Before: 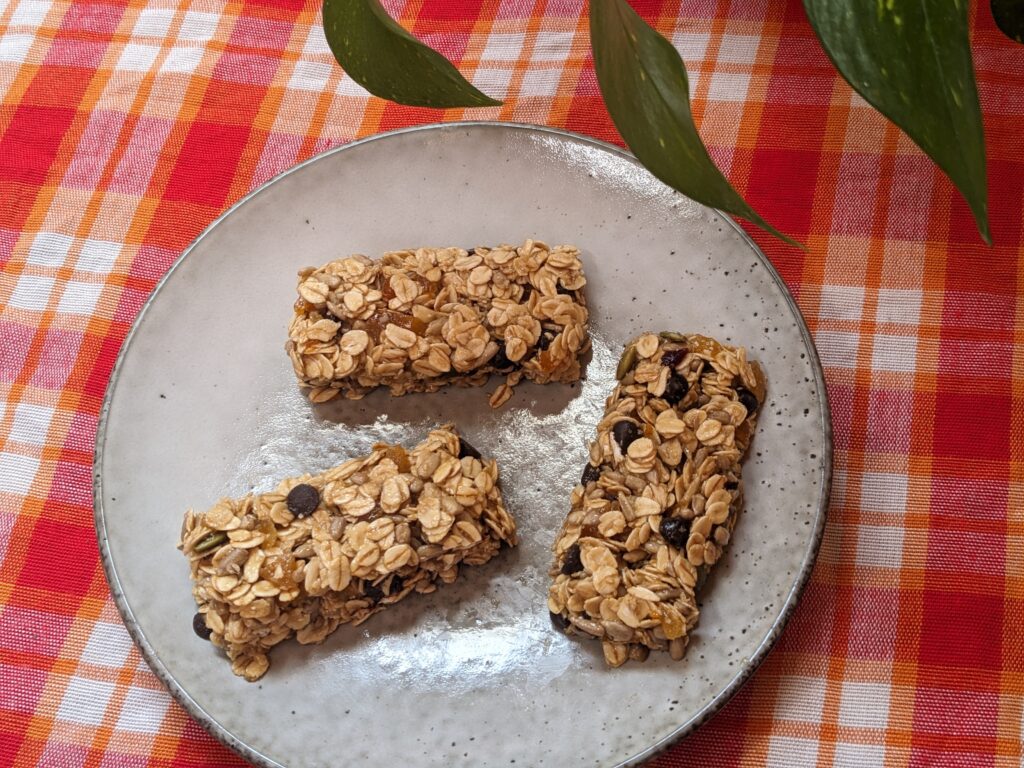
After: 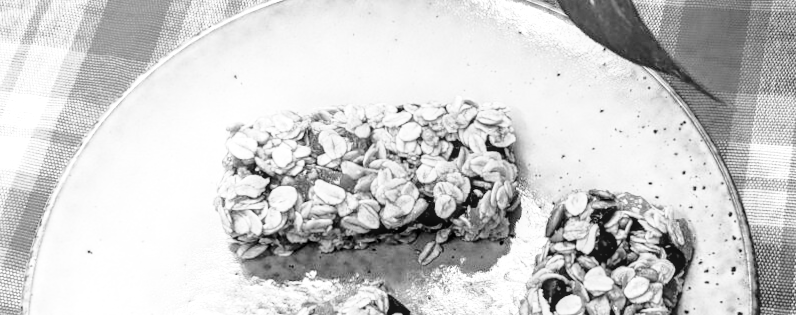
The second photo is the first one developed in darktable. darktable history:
monochrome: a 16.01, b -2.65, highlights 0.52
tone curve: curves: ch0 [(0, 0.021) (0.059, 0.053) (0.212, 0.18) (0.337, 0.304) (0.495, 0.505) (0.725, 0.731) (0.89, 0.919) (1, 1)]; ch1 [(0, 0) (0.094, 0.081) (0.285, 0.299) (0.413, 0.43) (0.479, 0.475) (0.54, 0.55) (0.615, 0.65) (0.683, 0.688) (1, 1)]; ch2 [(0, 0) (0.257, 0.217) (0.434, 0.434) (0.498, 0.507) (0.599, 0.578) (1, 1)], color space Lab, independent channels, preserve colors none
local contrast: on, module defaults
exposure: black level correction 0.001, exposure 1.398 EV, compensate exposure bias true, compensate highlight preservation false
crop: left 7.036%, top 18.398%, right 14.379%, bottom 40.043%
rotate and perspective: rotation 0.174°, lens shift (vertical) 0.013, lens shift (horizontal) 0.019, shear 0.001, automatic cropping original format, crop left 0.007, crop right 0.991, crop top 0.016, crop bottom 0.997
filmic rgb: black relative exposure -5 EV, white relative exposure 3.5 EV, hardness 3.19, contrast 1.4, highlights saturation mix -50%
white balance: red 1.08, blue 0.791
